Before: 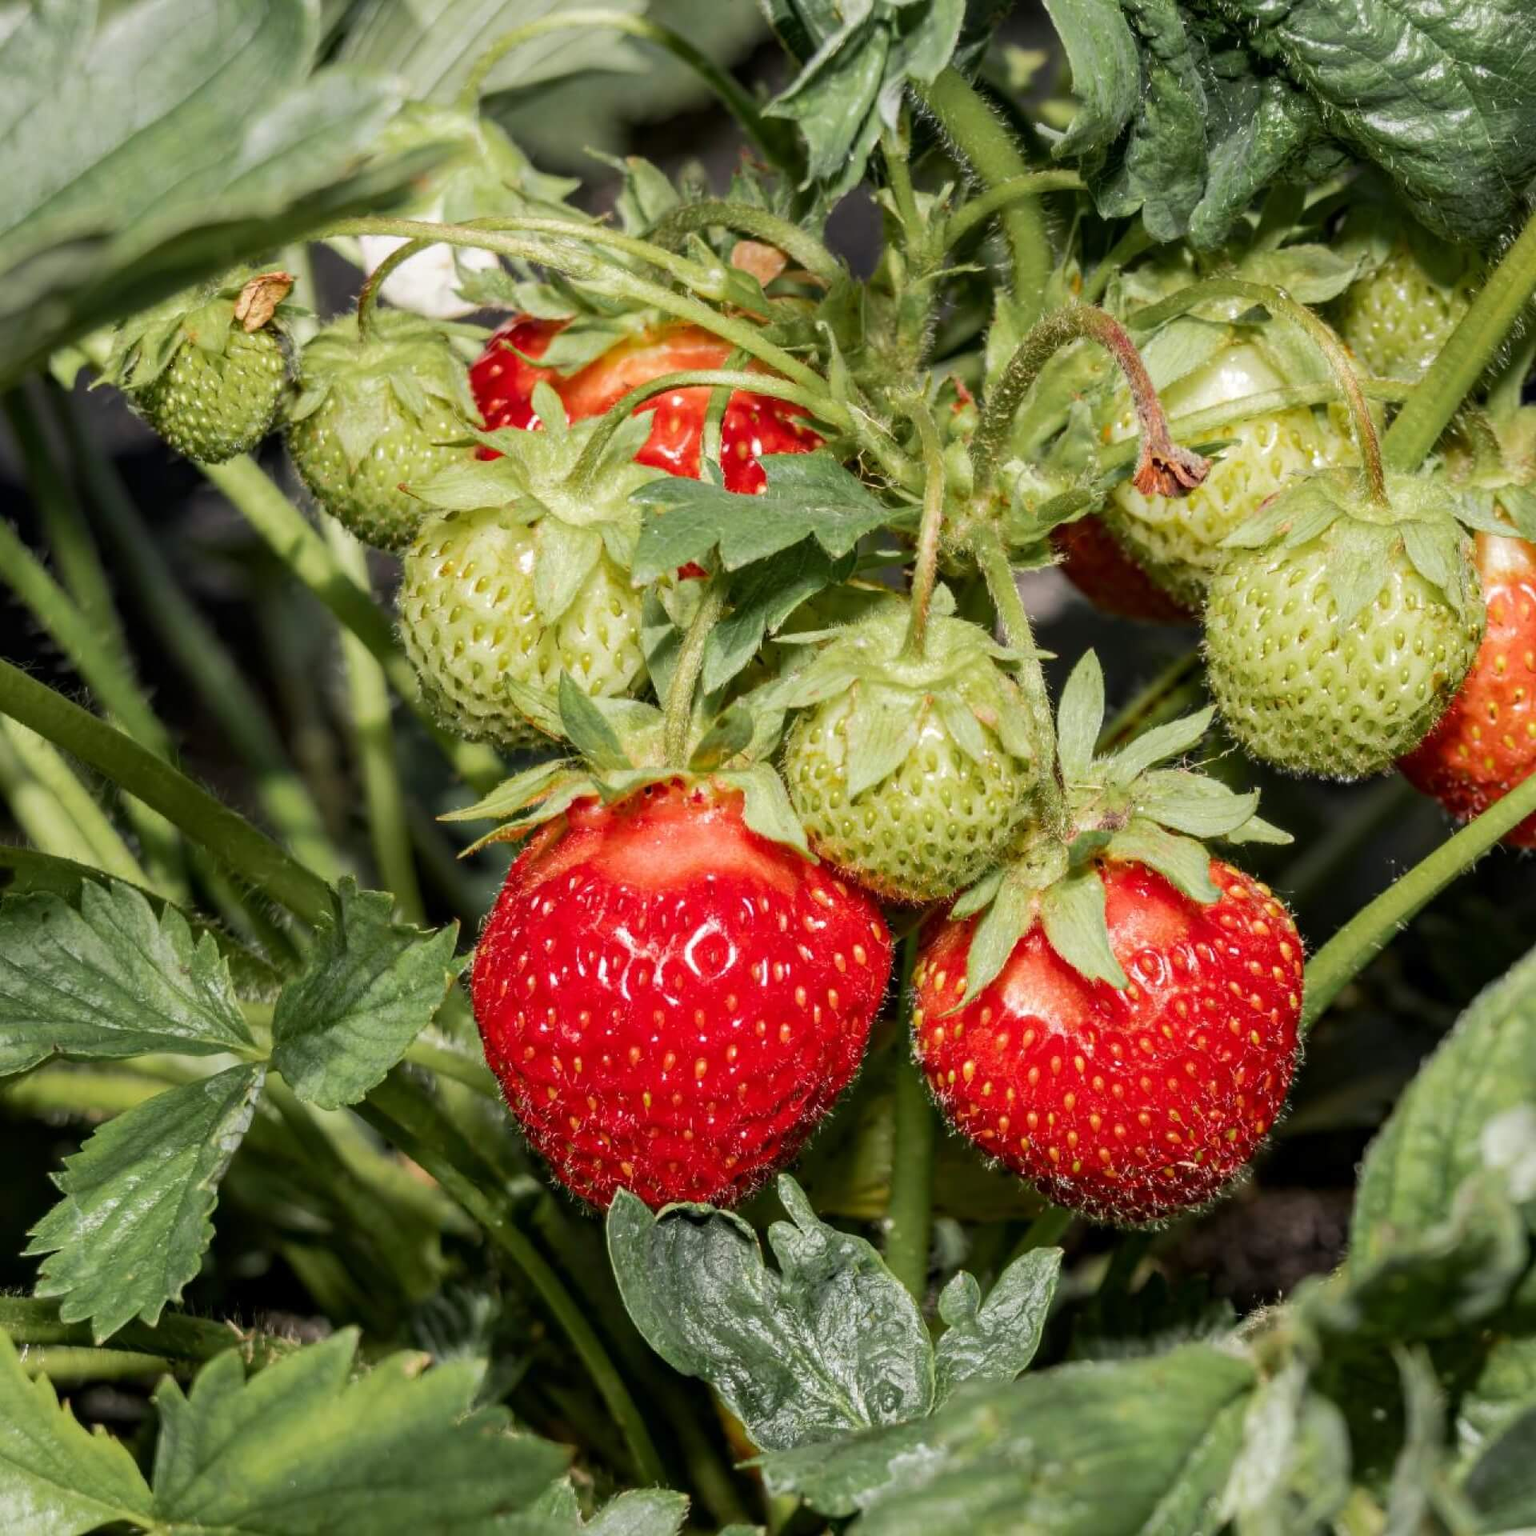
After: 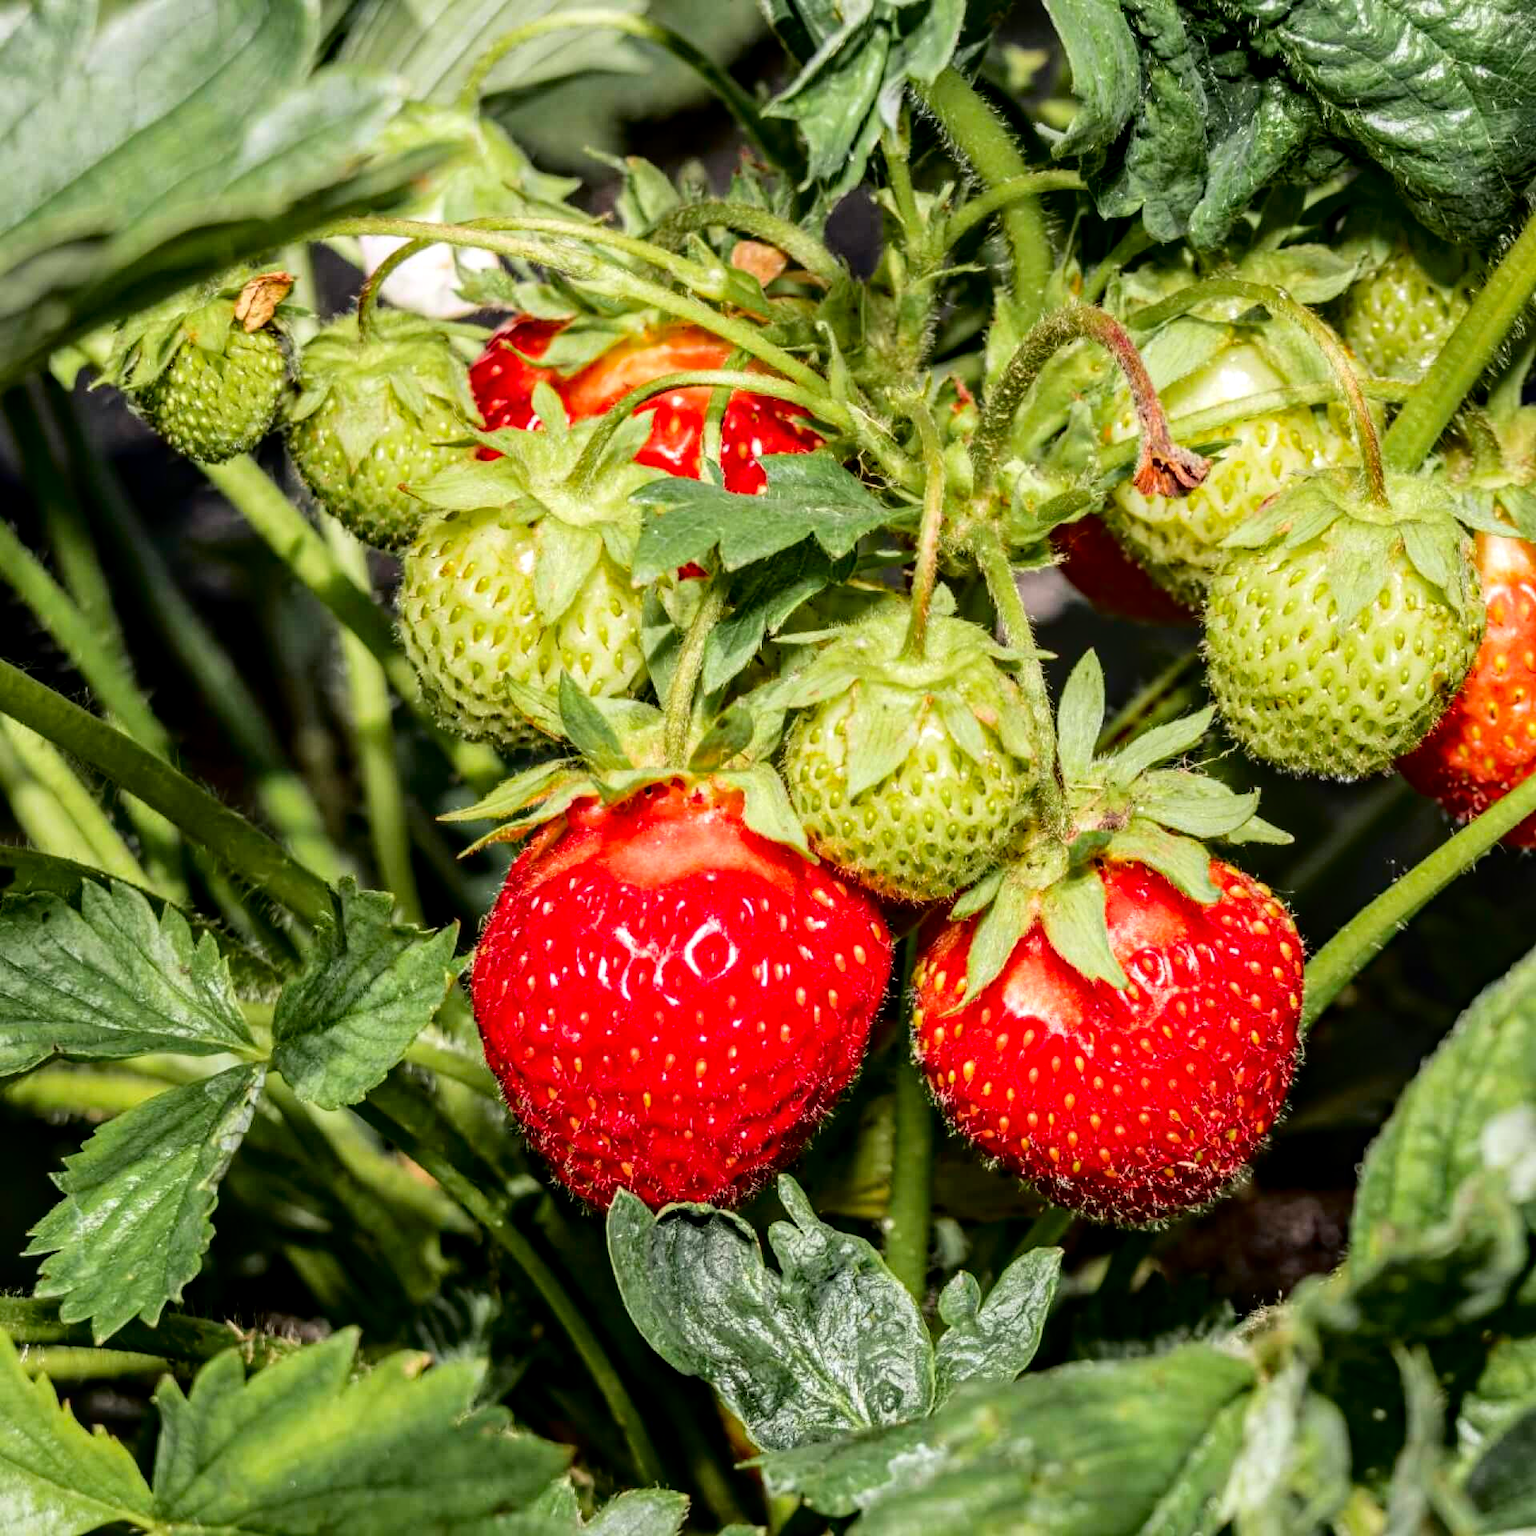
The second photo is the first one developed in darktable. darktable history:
local contrast: on, module defaults
tone curve: curves: ch0 [(0, 0) (0.003, 0.003) (0.011, 0.006) (0.025, 0.015) (0.044, 0.025) (0.069, 0.034) (0.1, 0.052) (0.136, 0.092) (0.177, 0.157) (0.224, 0.228) (0.277, 0.305) (0.335, 0.392) (0.399, 0.466) (0.468, 0.543) (0.543, 0.612) (0.623, 0.692) (0.709, 0.78) (0.801, 0.865) (0.898, 0.935) (1, 1)], color space Lab, independent channels, preserve colors none
haze removal: compatibility mode true, adaptive false
contrast brightness saturation: contrast 0.092, saturation 0.278
